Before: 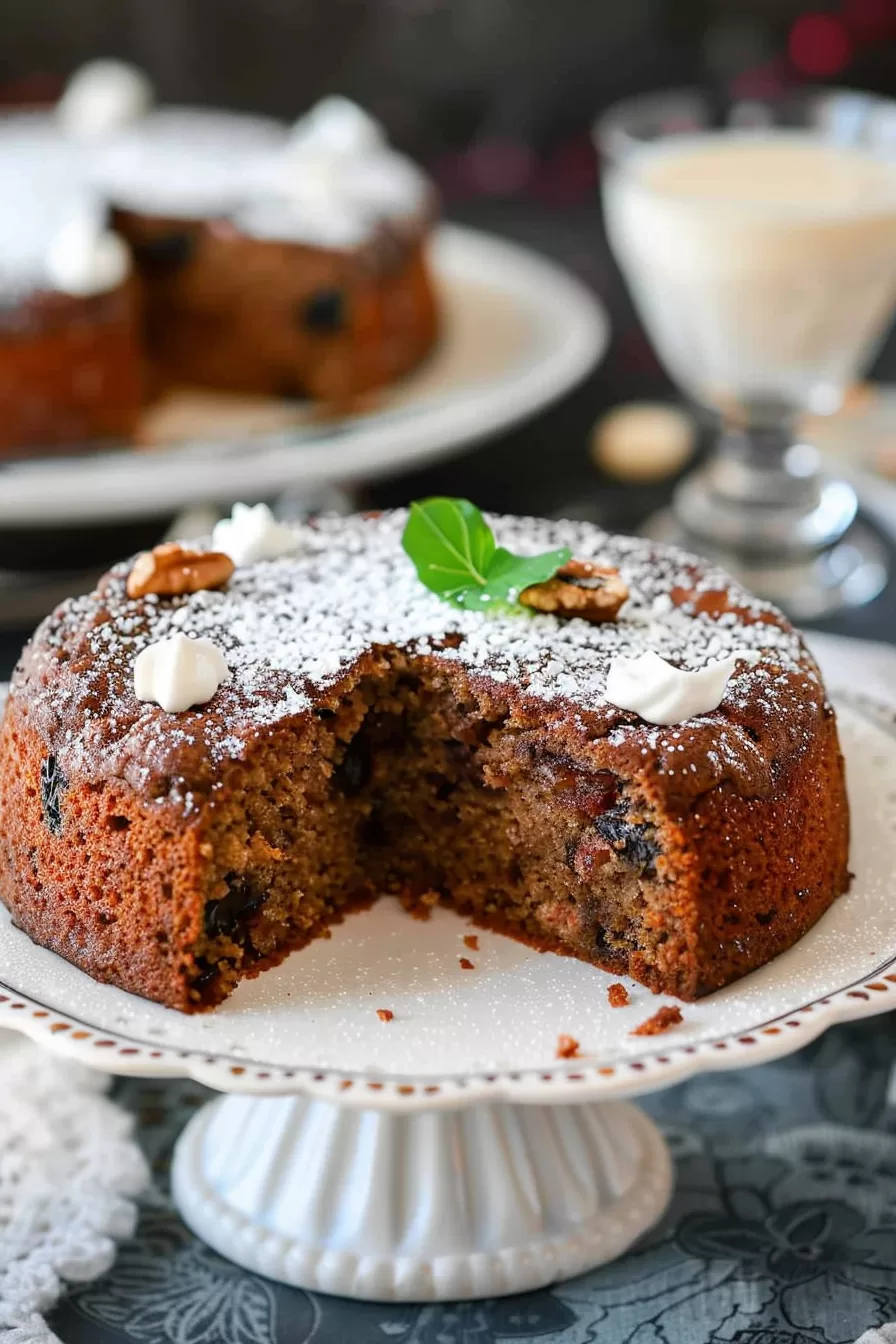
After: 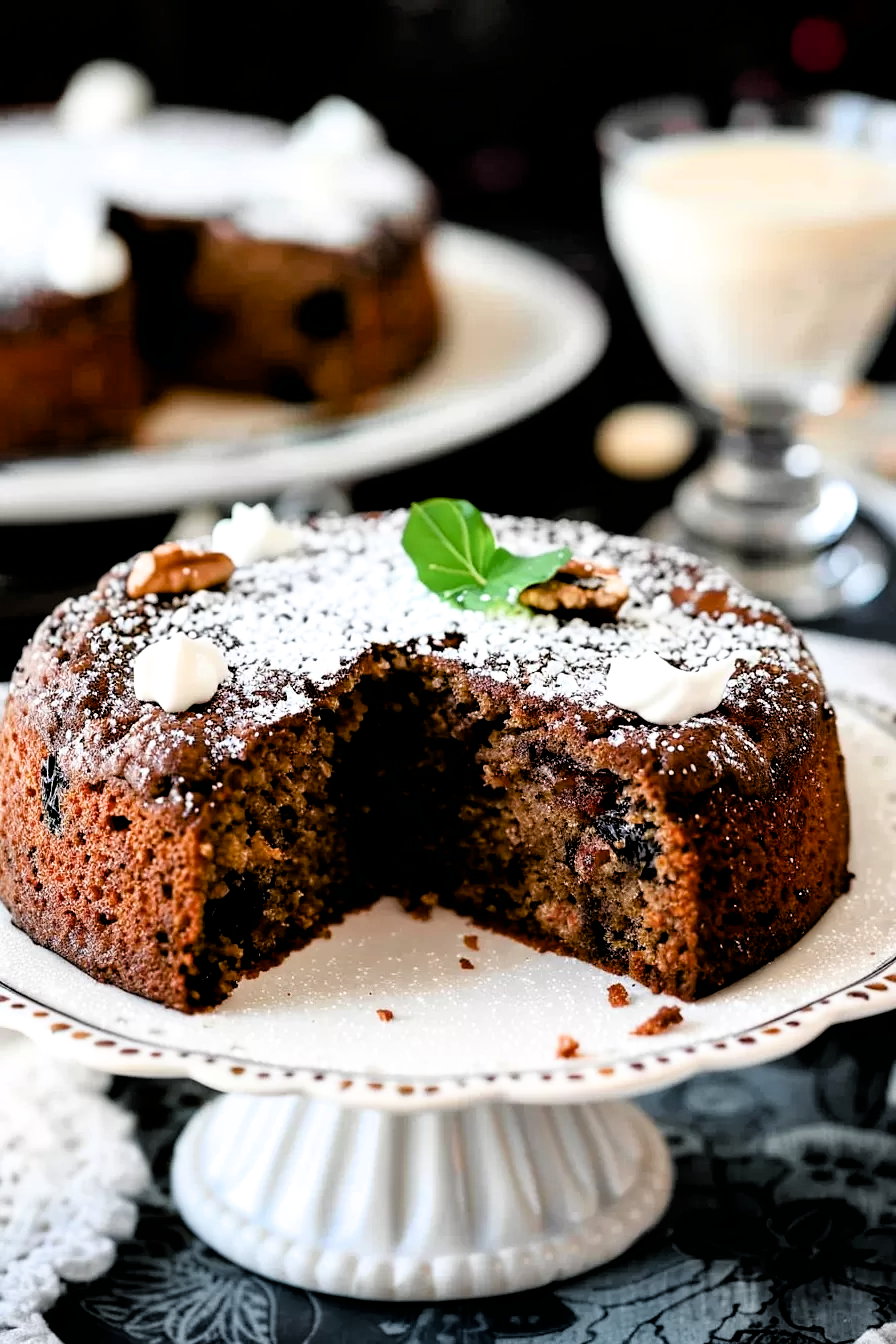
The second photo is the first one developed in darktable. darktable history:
exposure: black level correction 0.013, compensate highlight preservation false
filmic rgb: black relative exposure -3.52 EV, white relative exposure 2.28 EV, hardness 3.41
